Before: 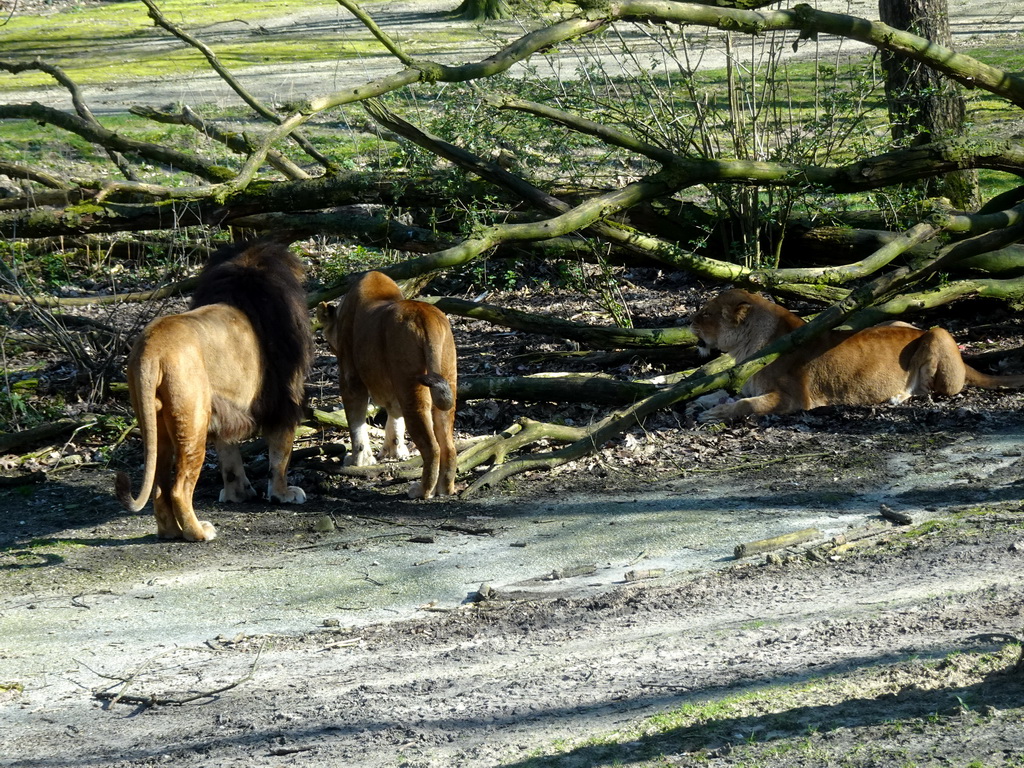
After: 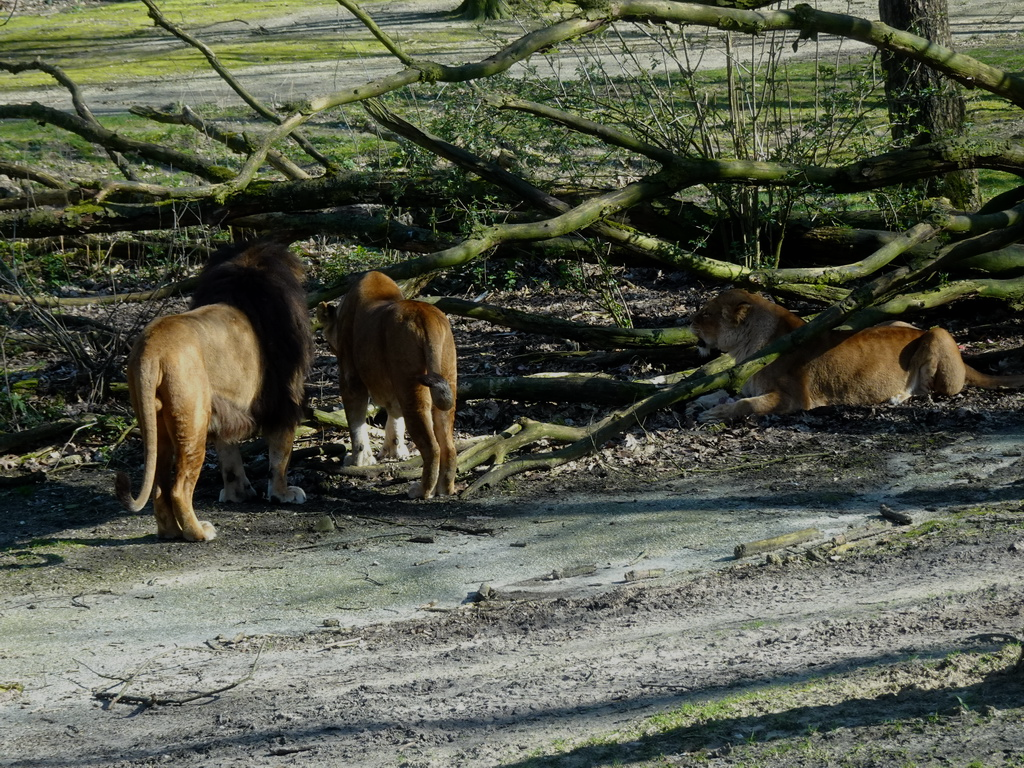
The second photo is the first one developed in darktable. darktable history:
exposure: black level correction 0, exposure -0.732 EV, compensate exposure bias true, compensate highlight preservation false
